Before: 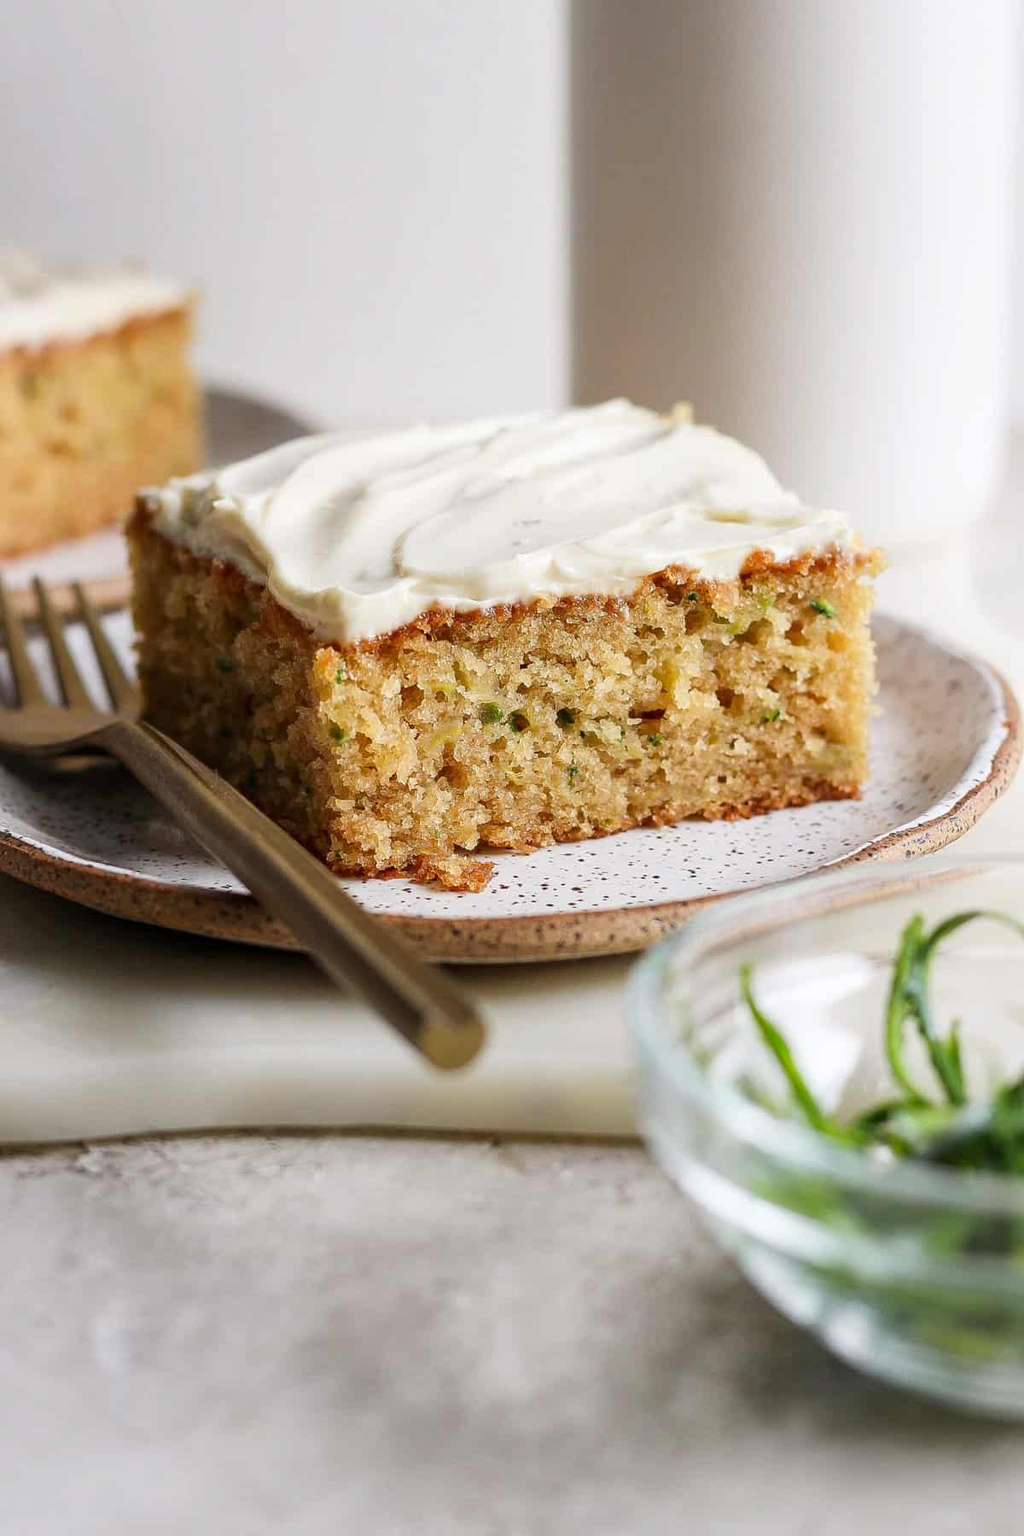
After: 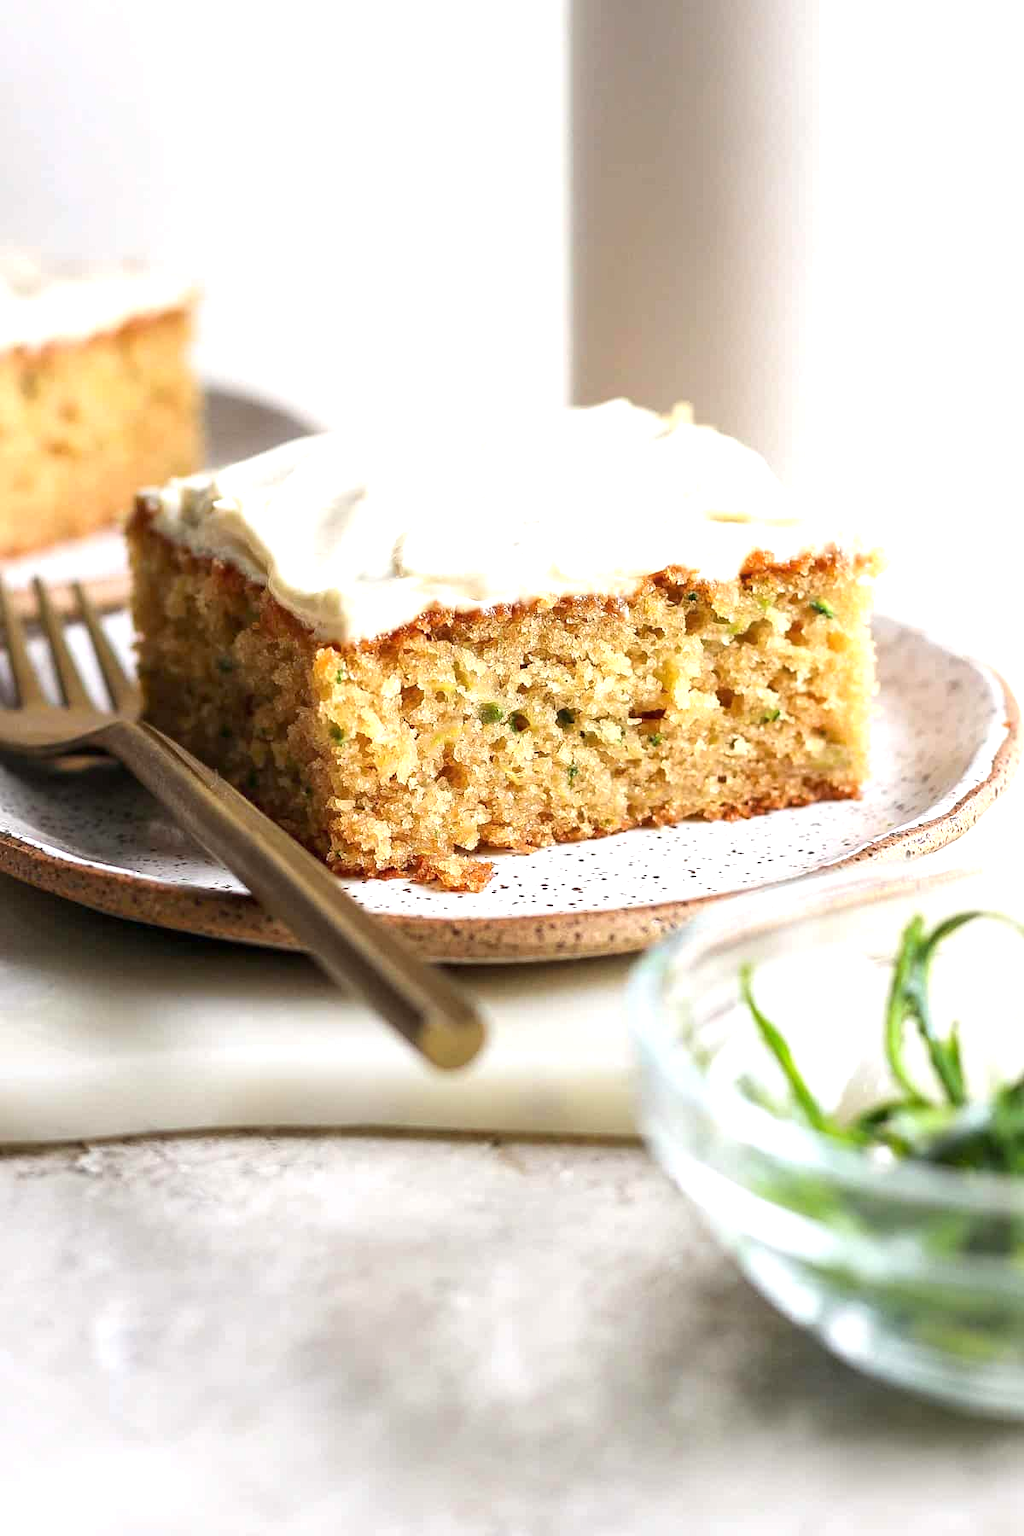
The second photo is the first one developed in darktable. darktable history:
exposure: exposure 0.741 EV, compensate exposure bias true, compensate highlight preservation false
